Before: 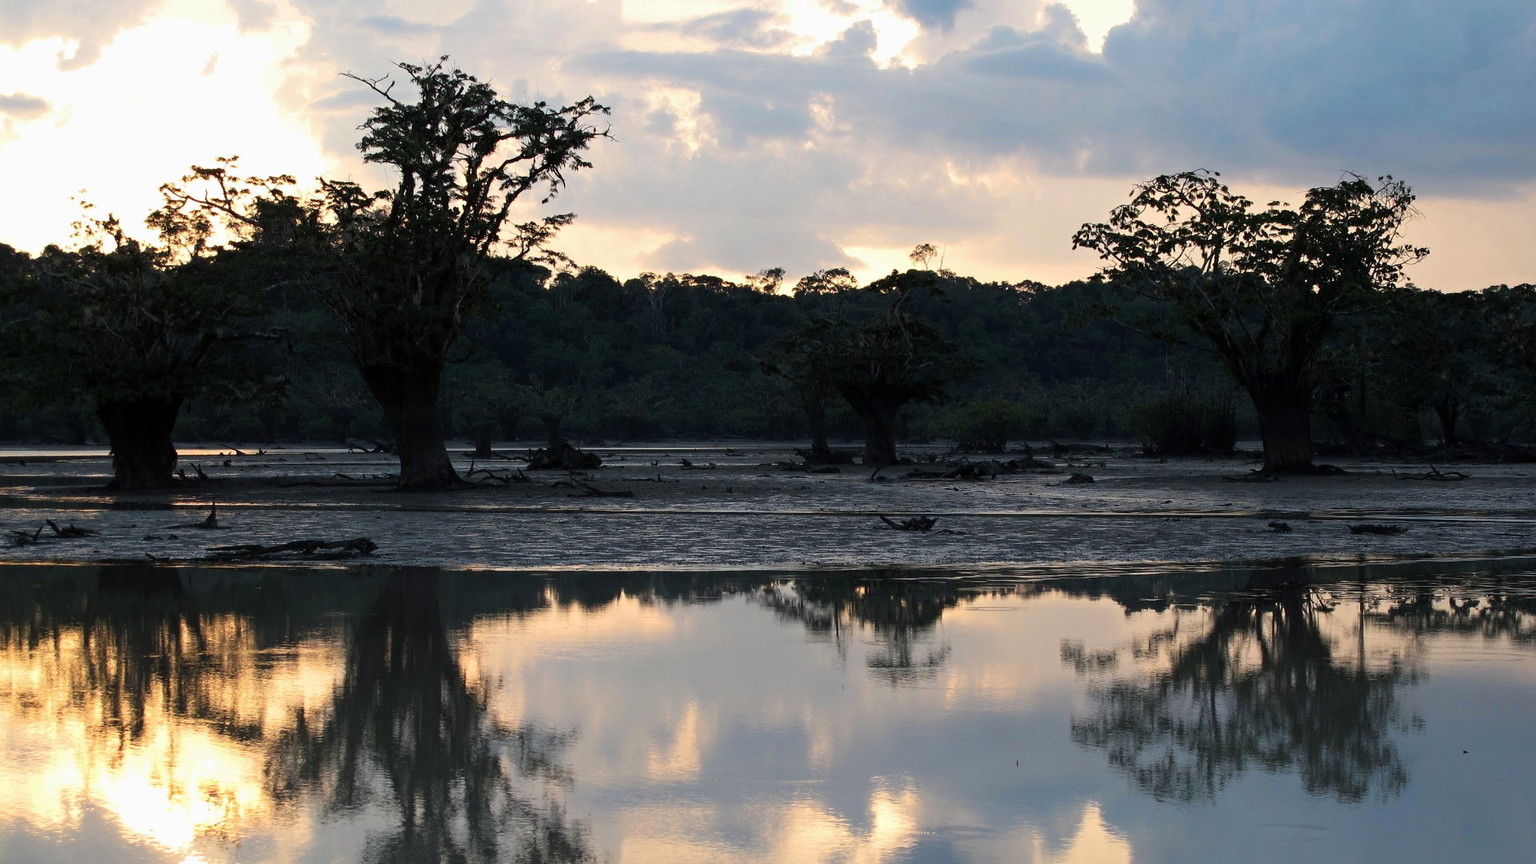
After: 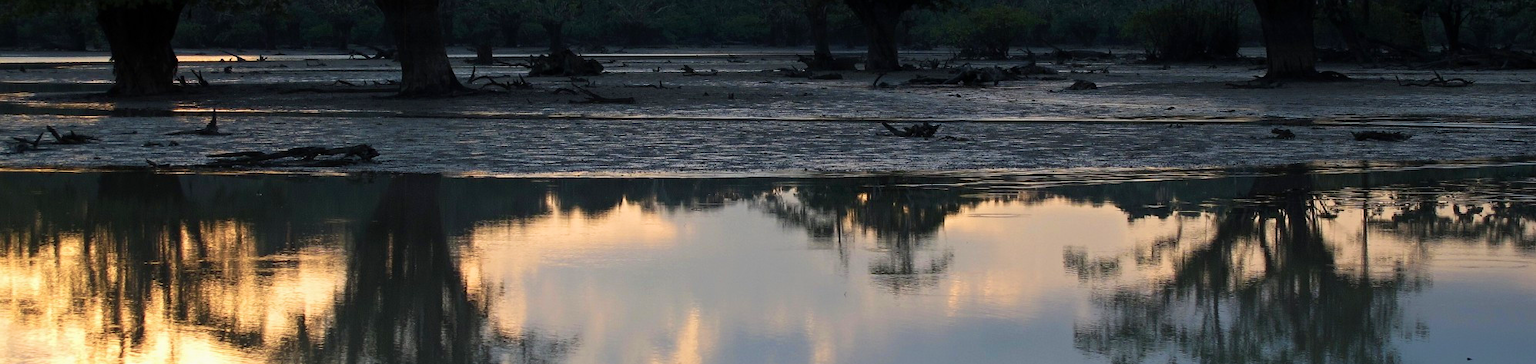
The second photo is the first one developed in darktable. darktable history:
crop: top 45.658%, bottom 12.167%
velvia: on, module defaults
